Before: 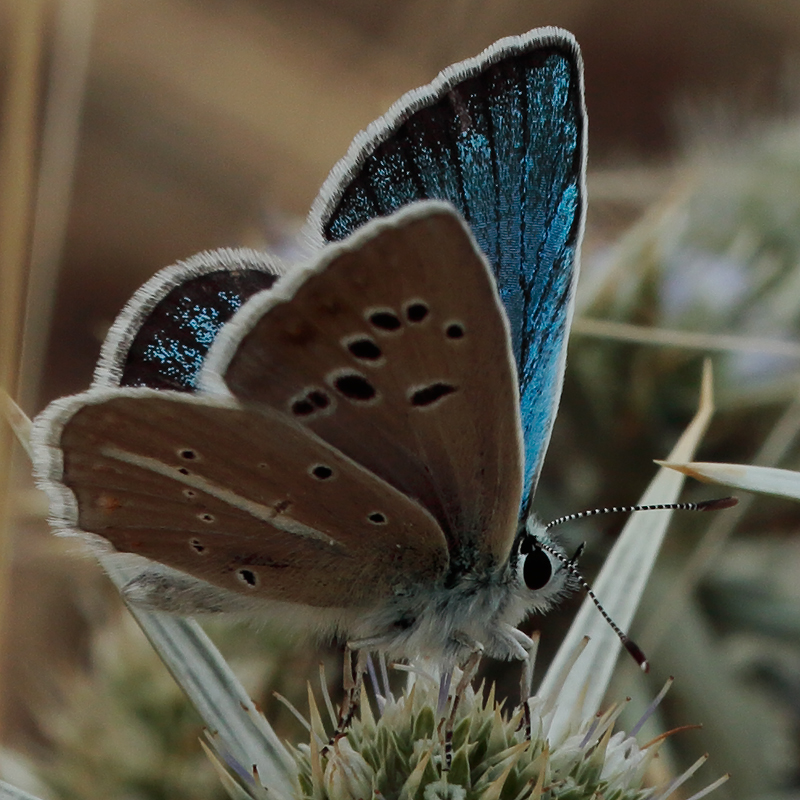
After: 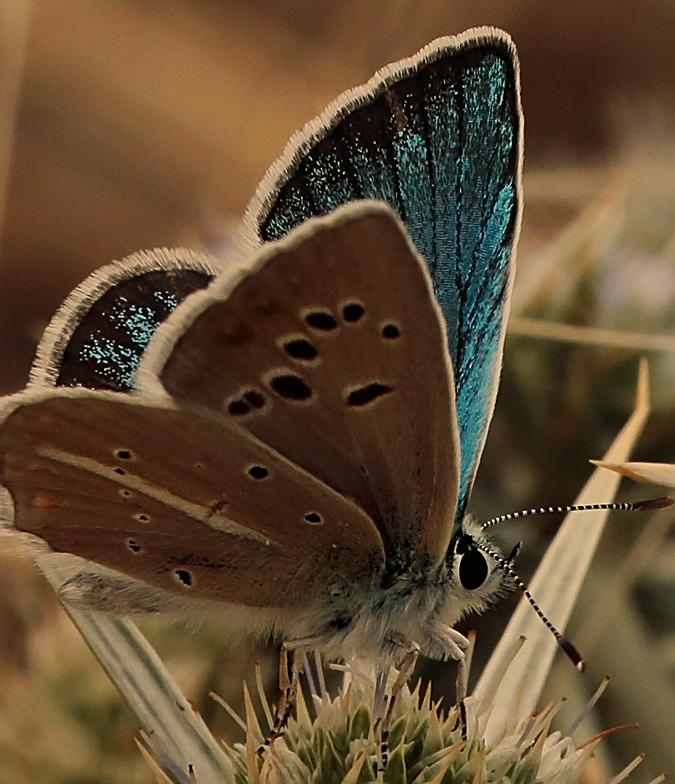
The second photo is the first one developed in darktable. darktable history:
sharpen: on, module defaults
color correction: highlights a* 5.81, highlights b* 4.84
crop: left 8.026%, right 7.374%
white balance: red 1.138, green 0.996, blue 0.812
